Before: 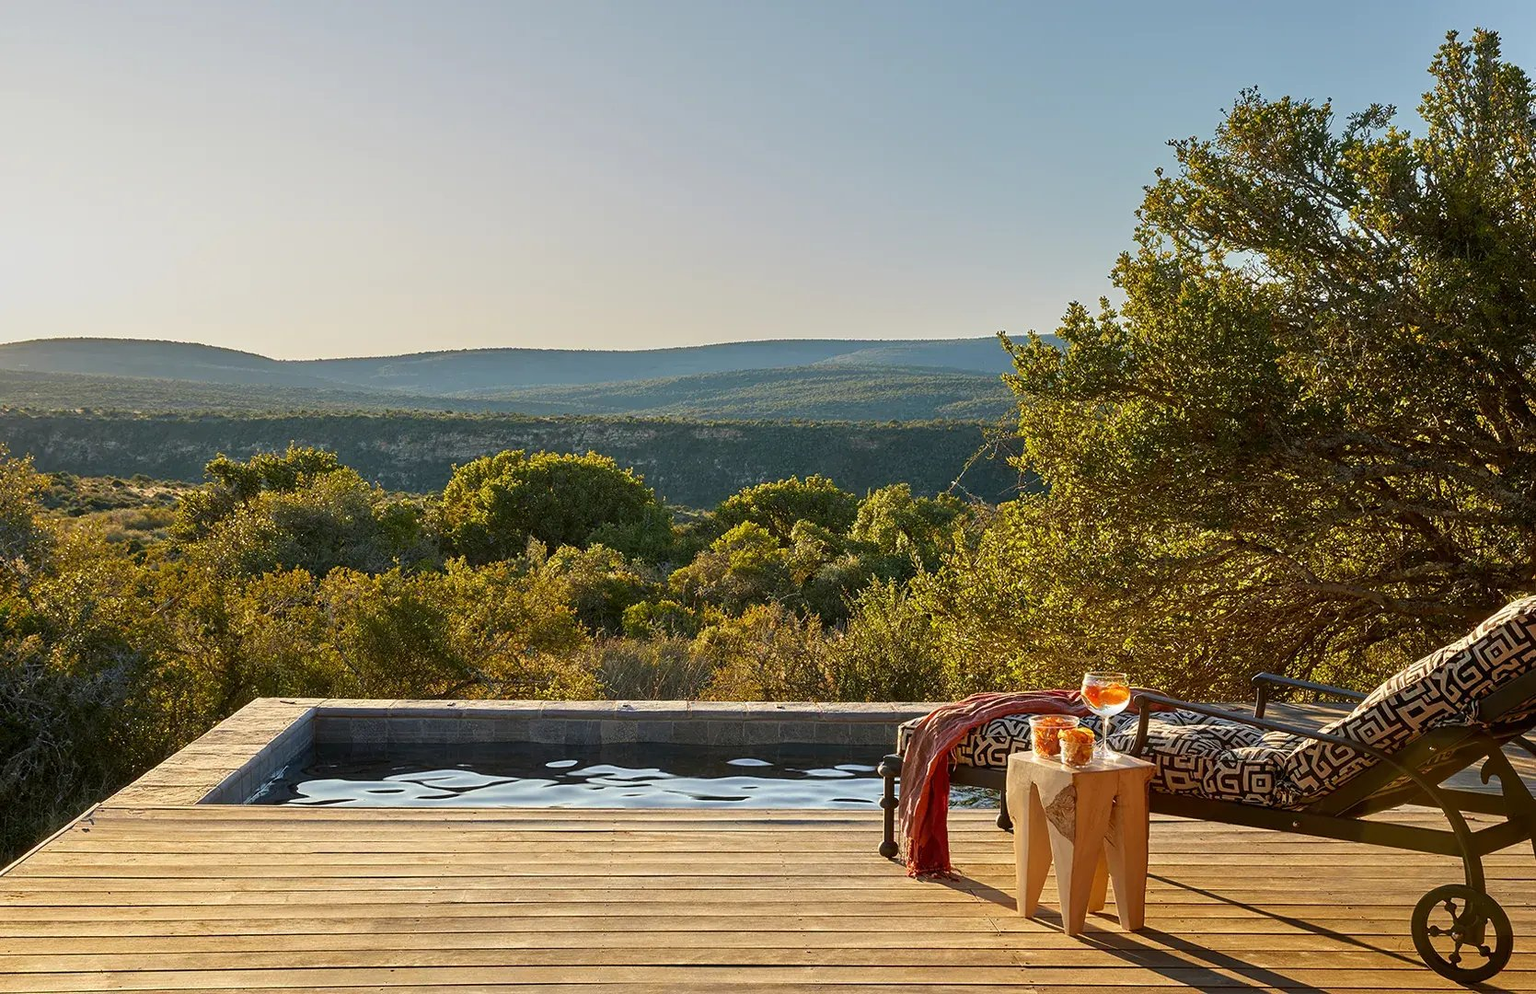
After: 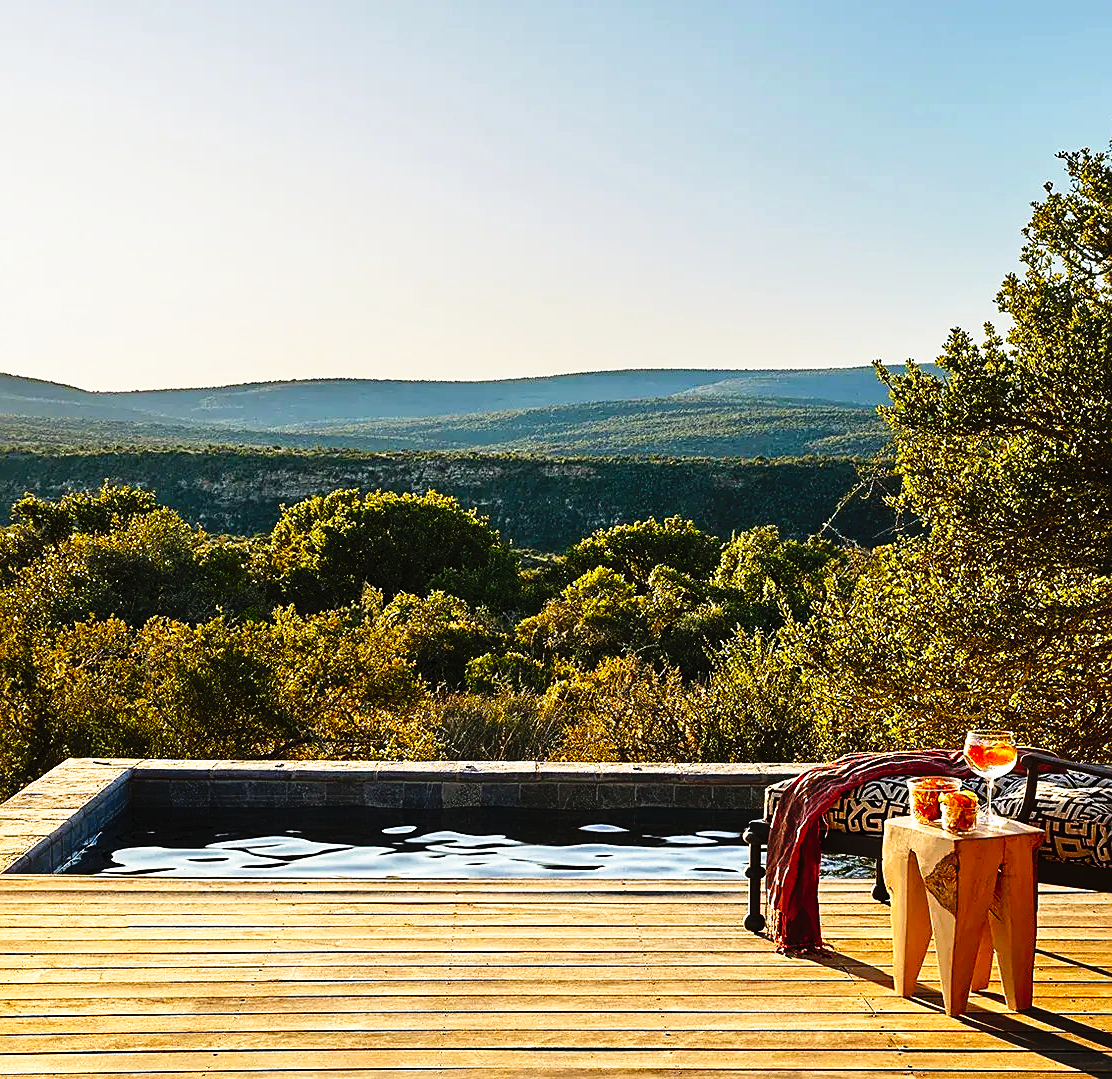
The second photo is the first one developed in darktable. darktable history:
tone curve: curves: ch0 [(0, 0) (0.003, 0.03) (0.011, 0.022) (0.025, 0.018) (0.044, 0.031) (0.069, 0.035) (0.1, 0.04) (0.136, 0.046) (0.177, 0.063) (0.224, 0.087) (0.277, 0.15) (0.335, 0.252) (0.399, 0.354) (0.468, 0.475) (0.543, 0.602) (0.623, 0.73) (0.709, 0.856) (0.801, 0.945) (0.898, 0.987) (1, 1)], preserve colors none
crop and rotate: left 12.648%, right 20.685%
sharpen: on, module defaults
